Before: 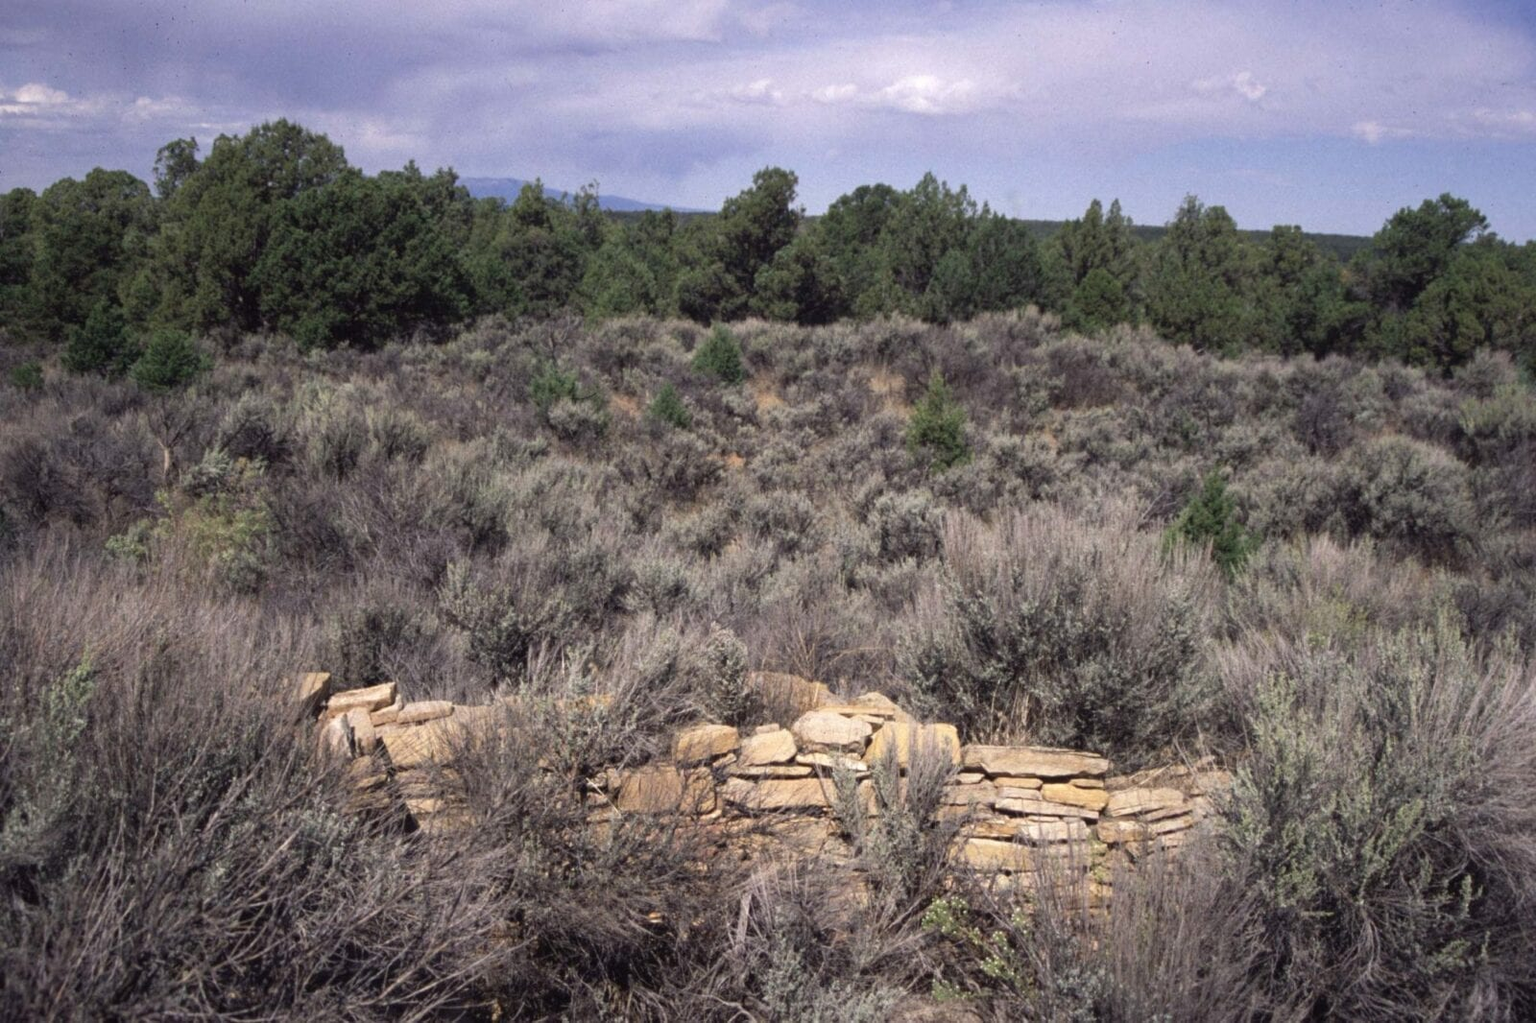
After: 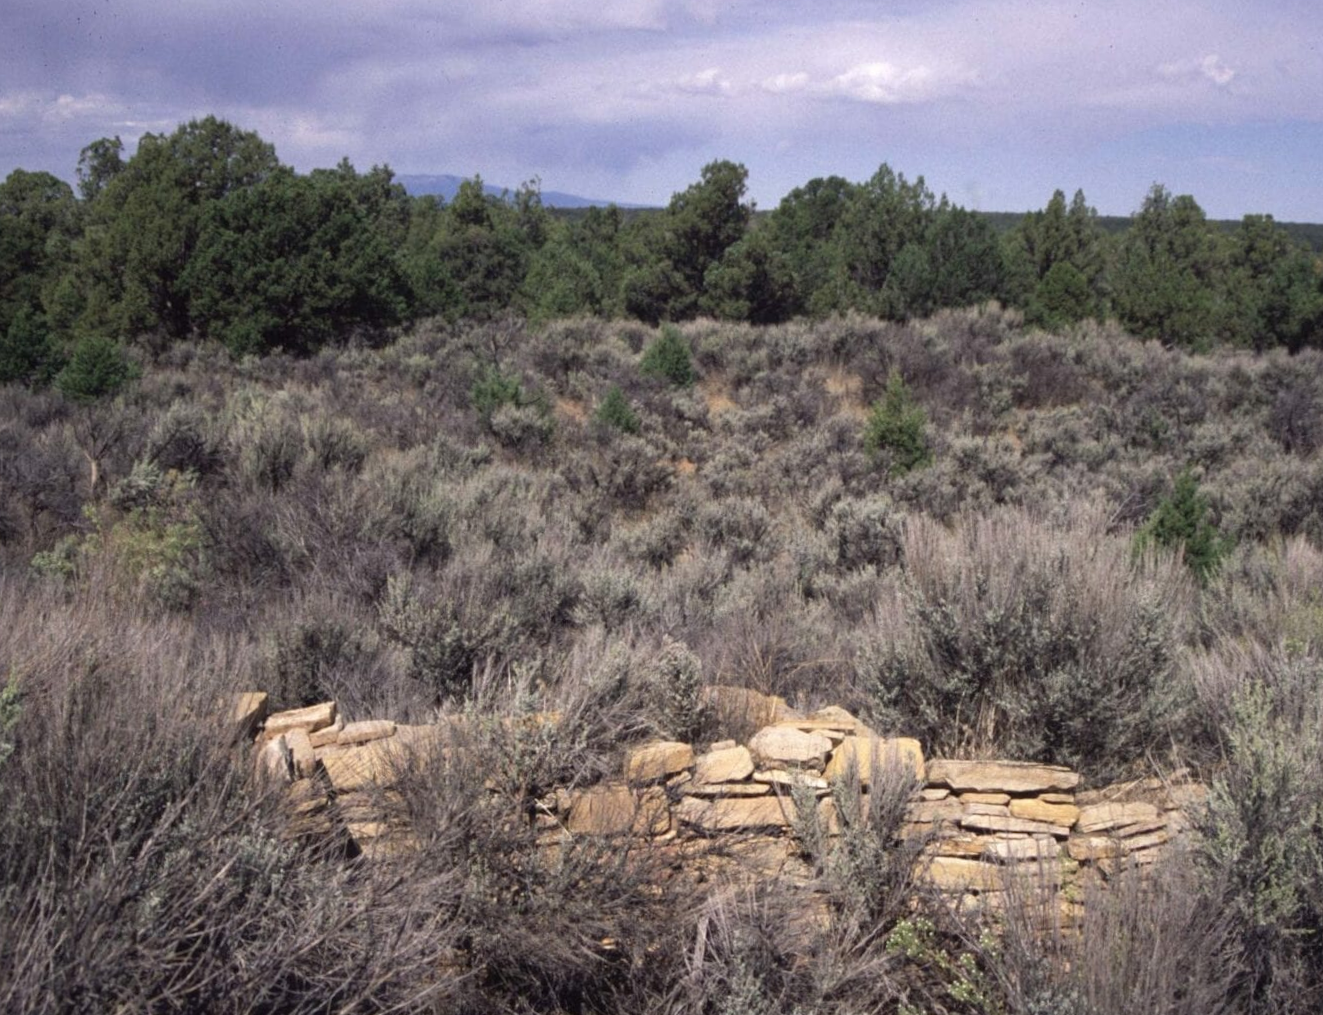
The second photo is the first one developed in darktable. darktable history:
crop and rotate: angle 0.686°, left 4.179%, top 0.495%, right 11.64%, bottom 2.575%
